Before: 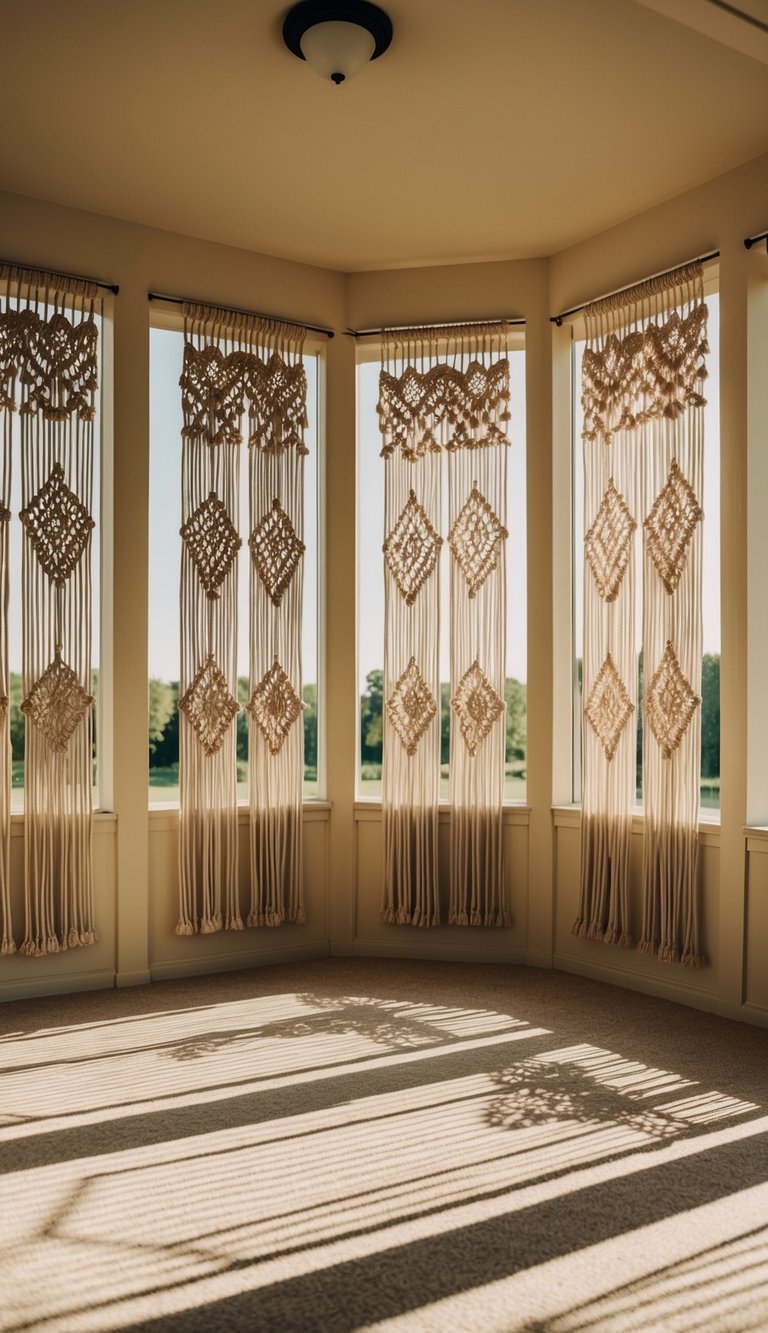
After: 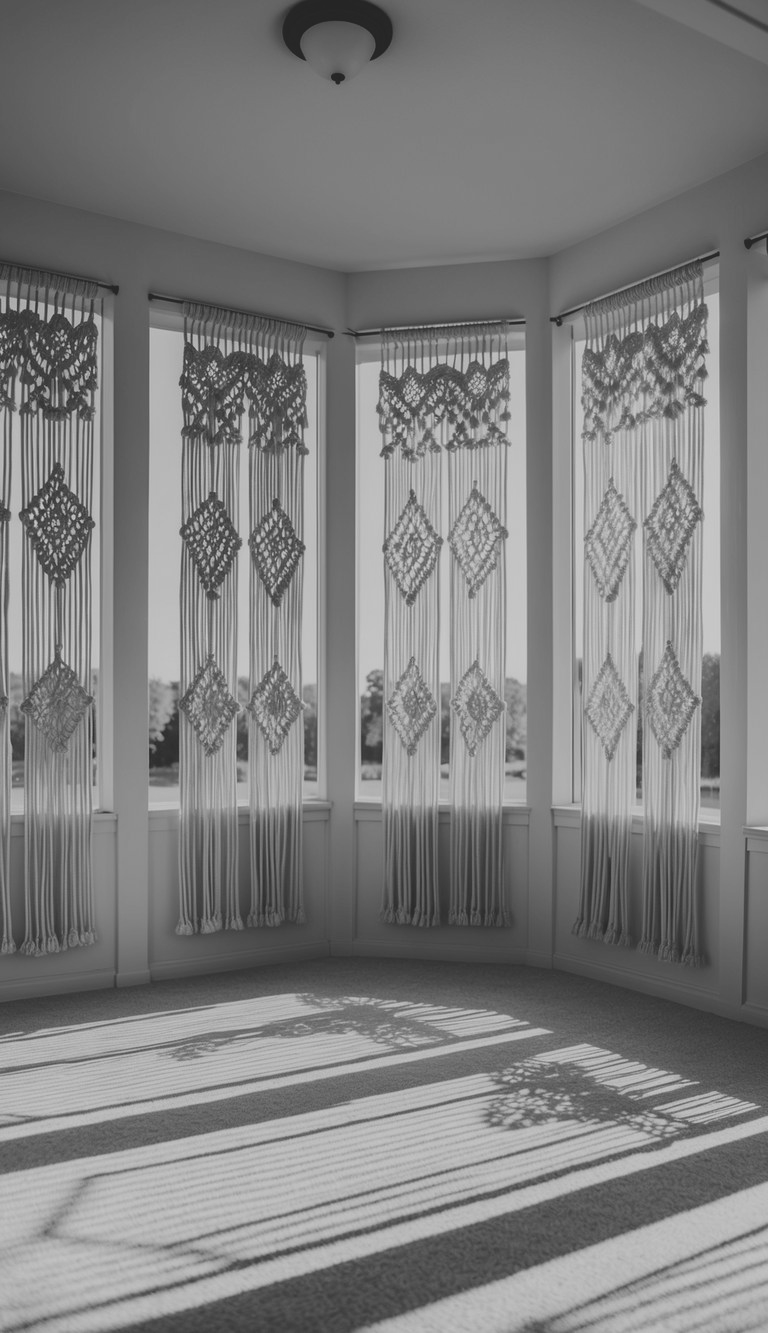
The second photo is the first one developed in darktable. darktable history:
monochrome: on, module defaults
color contrast: green-magenta contrast 0.8, blue-yellow contrast 1.1, unbound 0
contrast brightness saturation: contrast -0.28
